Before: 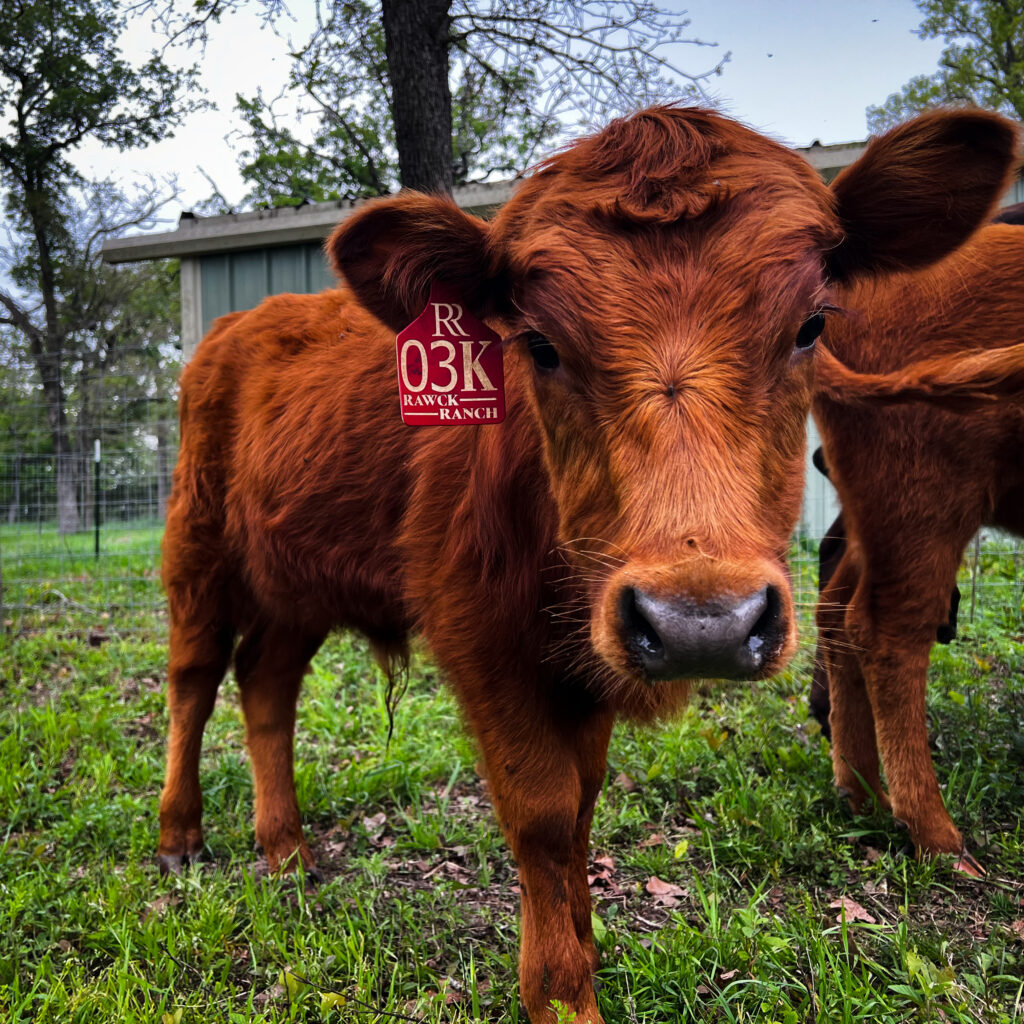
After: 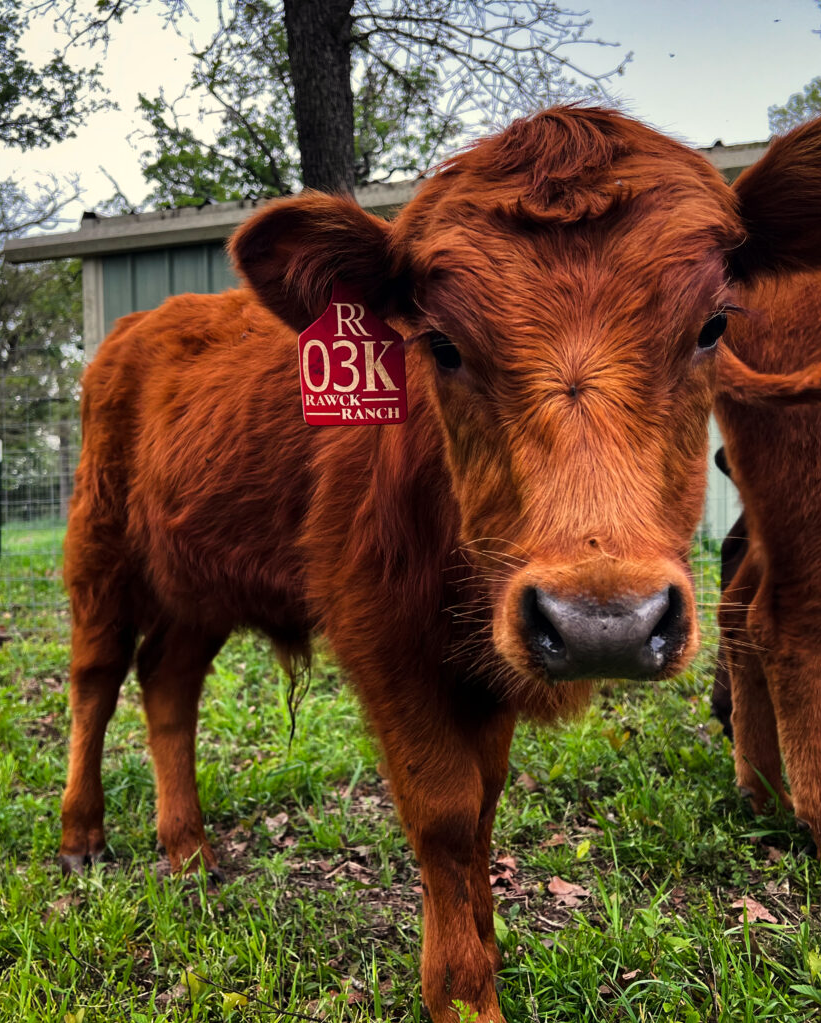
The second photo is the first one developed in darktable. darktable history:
crop and rotate: left 9.597%, right 10.195%
white balance: red 1.029, blue 0.92
